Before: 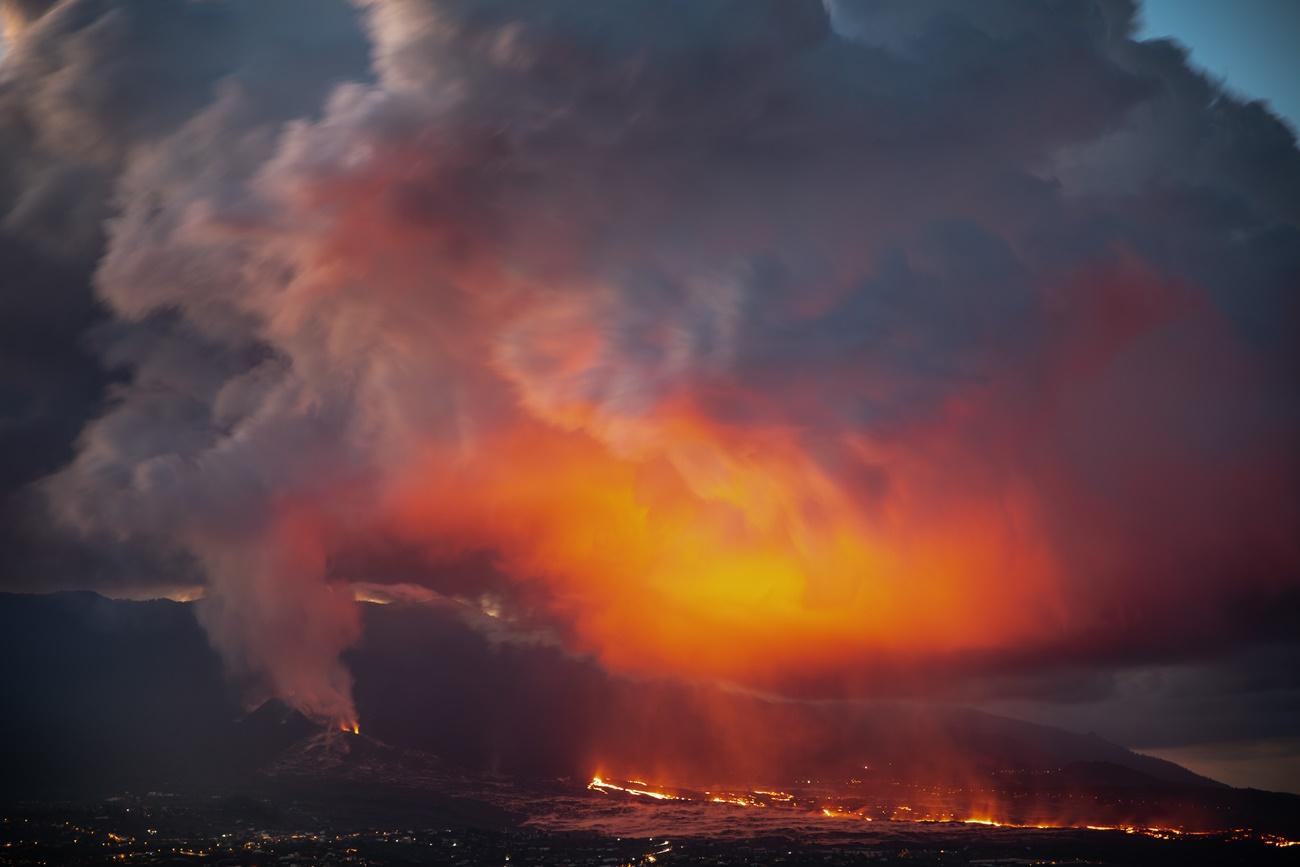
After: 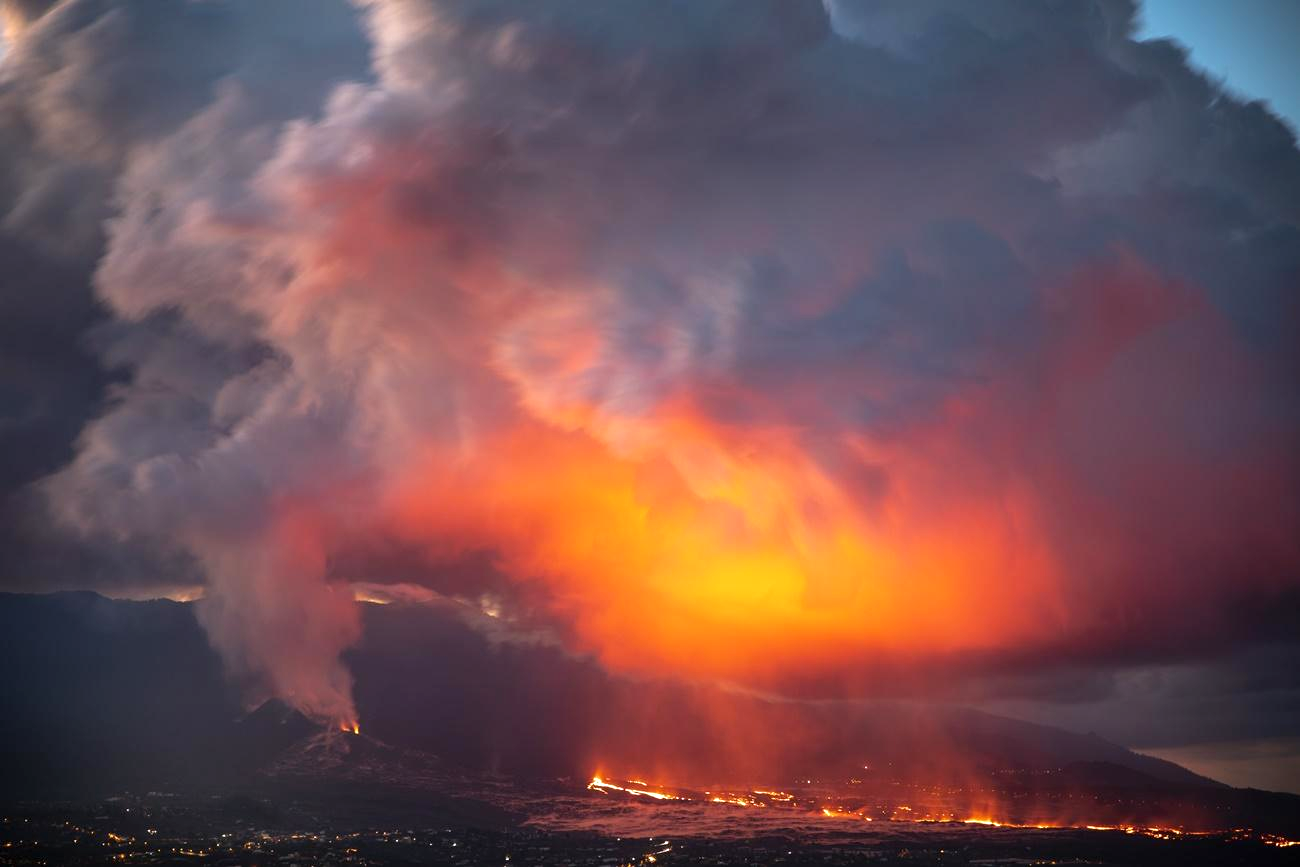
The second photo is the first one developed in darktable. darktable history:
exposure: exposure 0.6 EV, compensate highlight preservation false
white balance: red 1.009, blue 1.027
color correction: saturation 0.99
